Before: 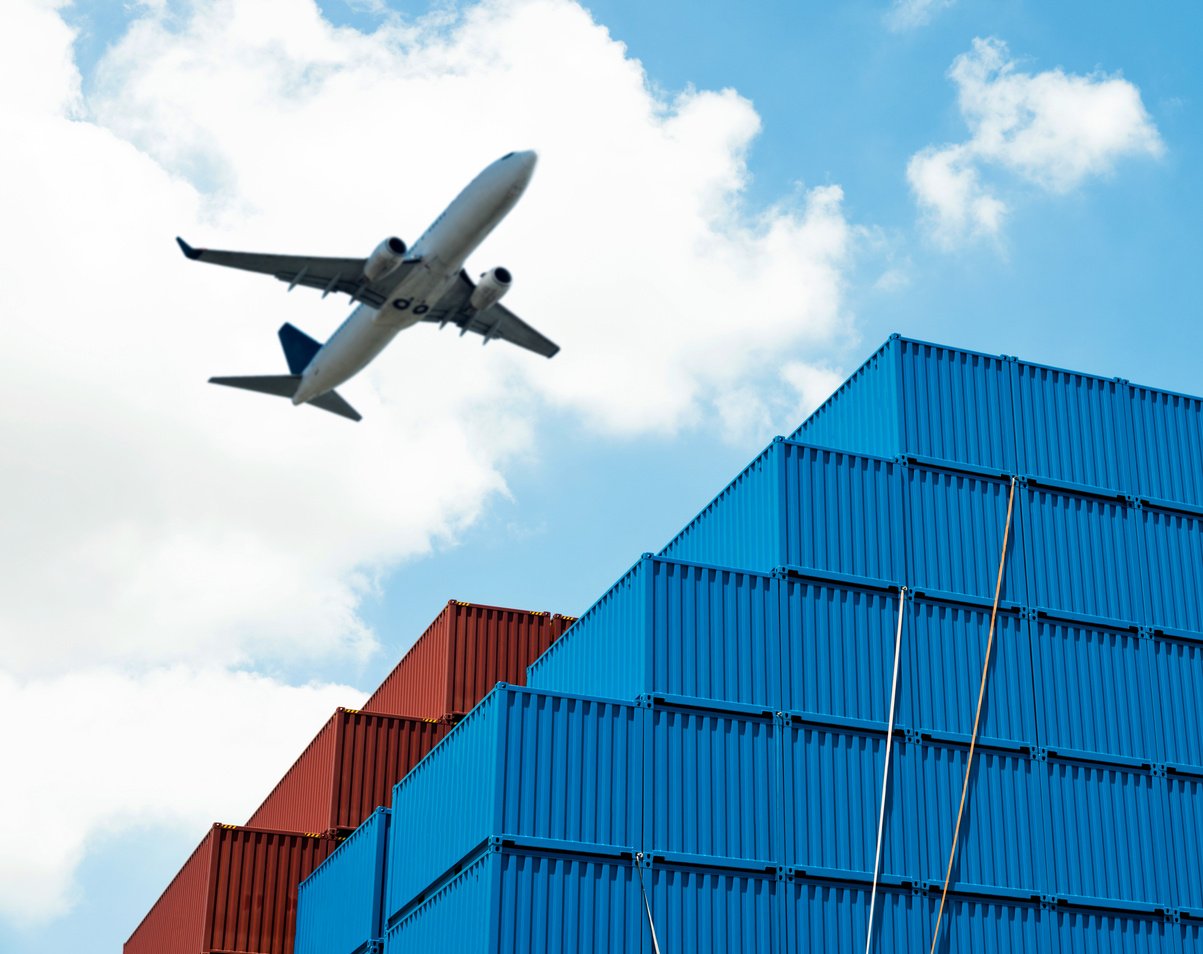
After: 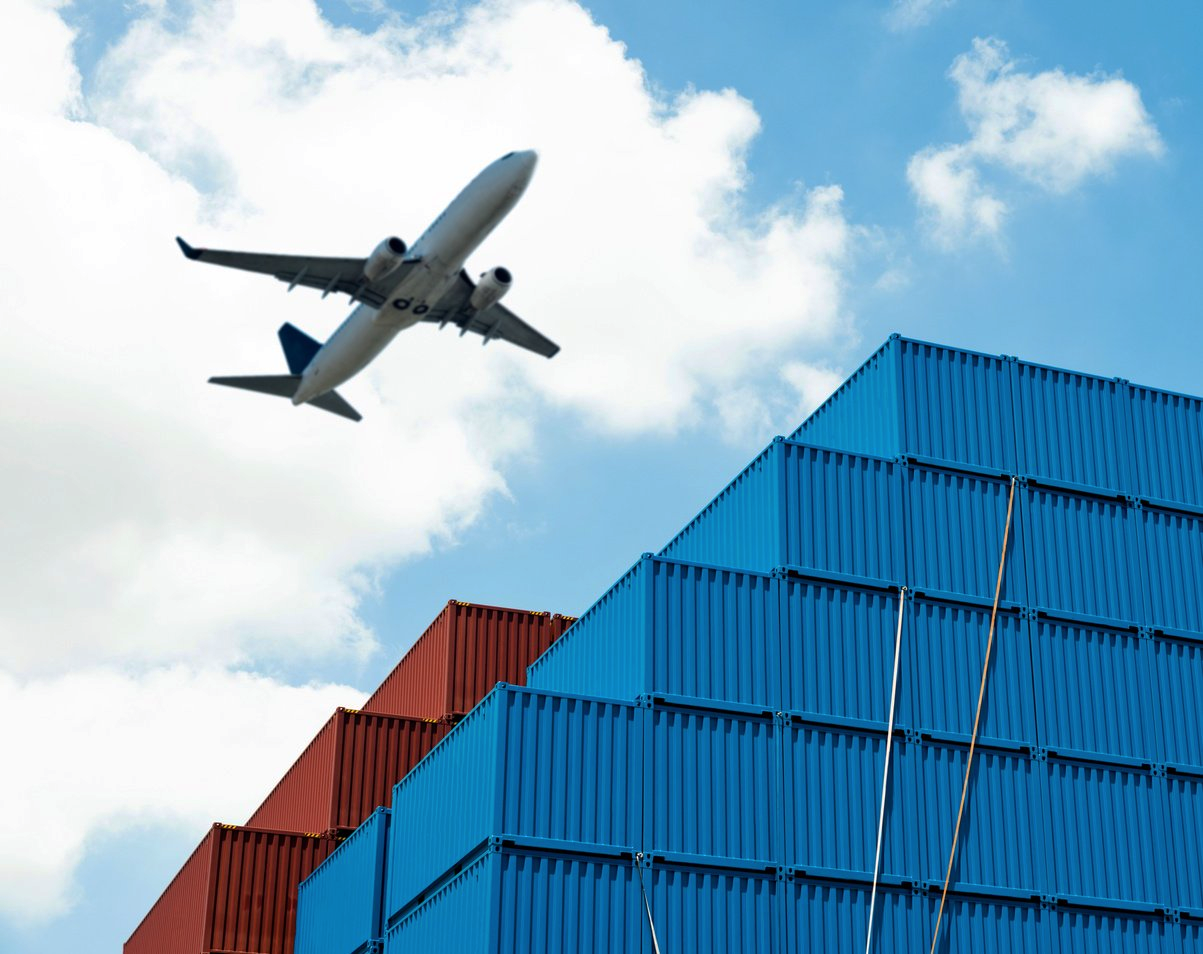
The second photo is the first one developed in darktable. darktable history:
color correction: highlights b* -0.041
base curve: curves: ch0 [(0, 0) (0.74, 0.67) (1, 1)], preserve colors none
